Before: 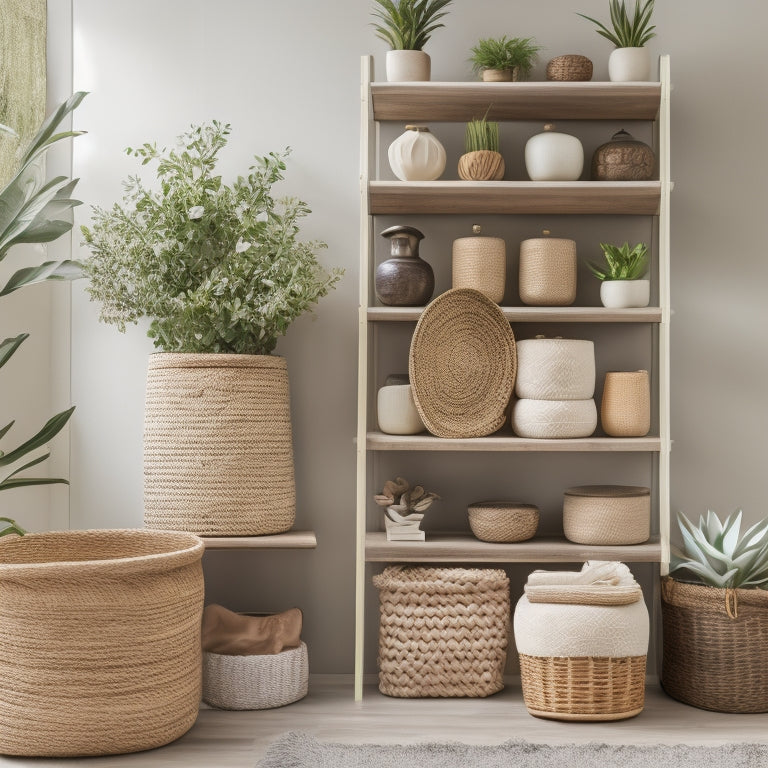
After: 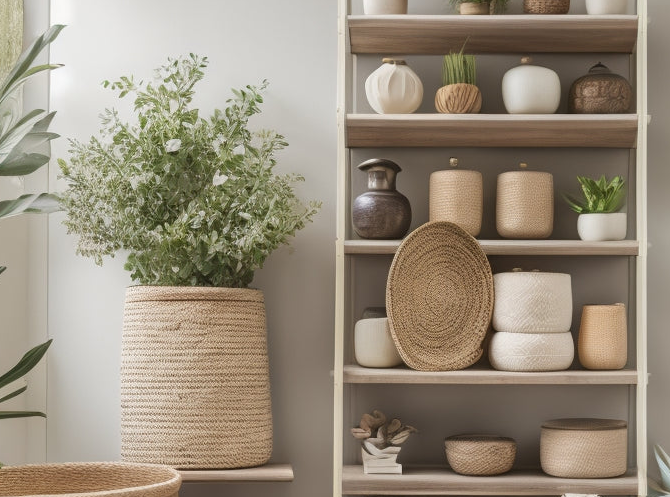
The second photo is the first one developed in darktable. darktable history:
crop: left 3.05%, top 8.826%, right 9.675%, bottom 26.419%
